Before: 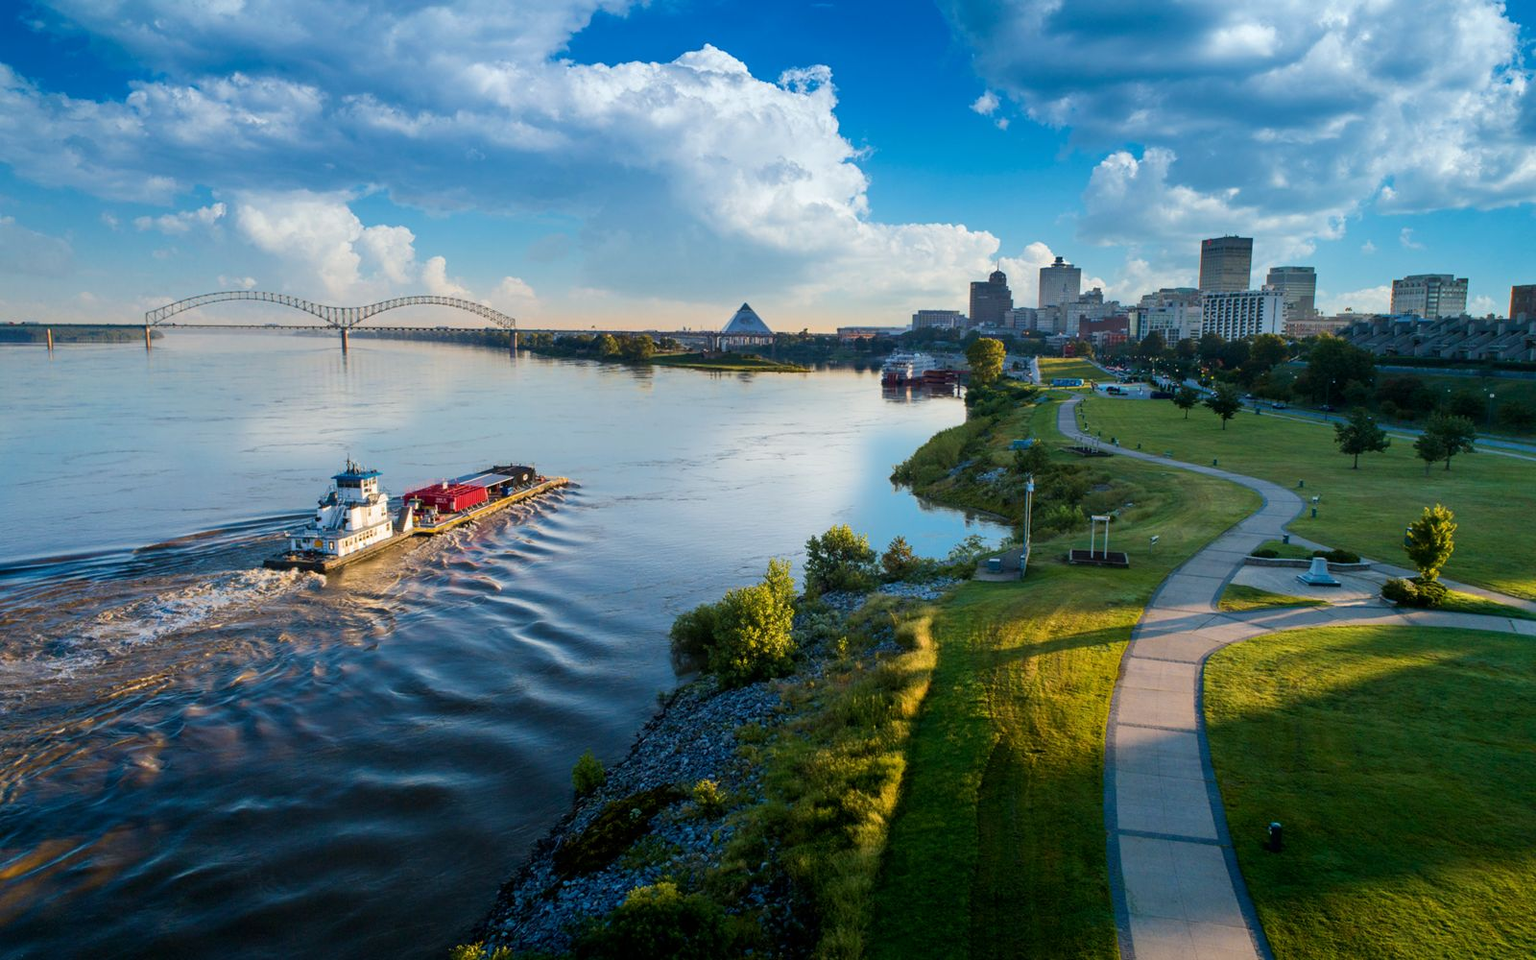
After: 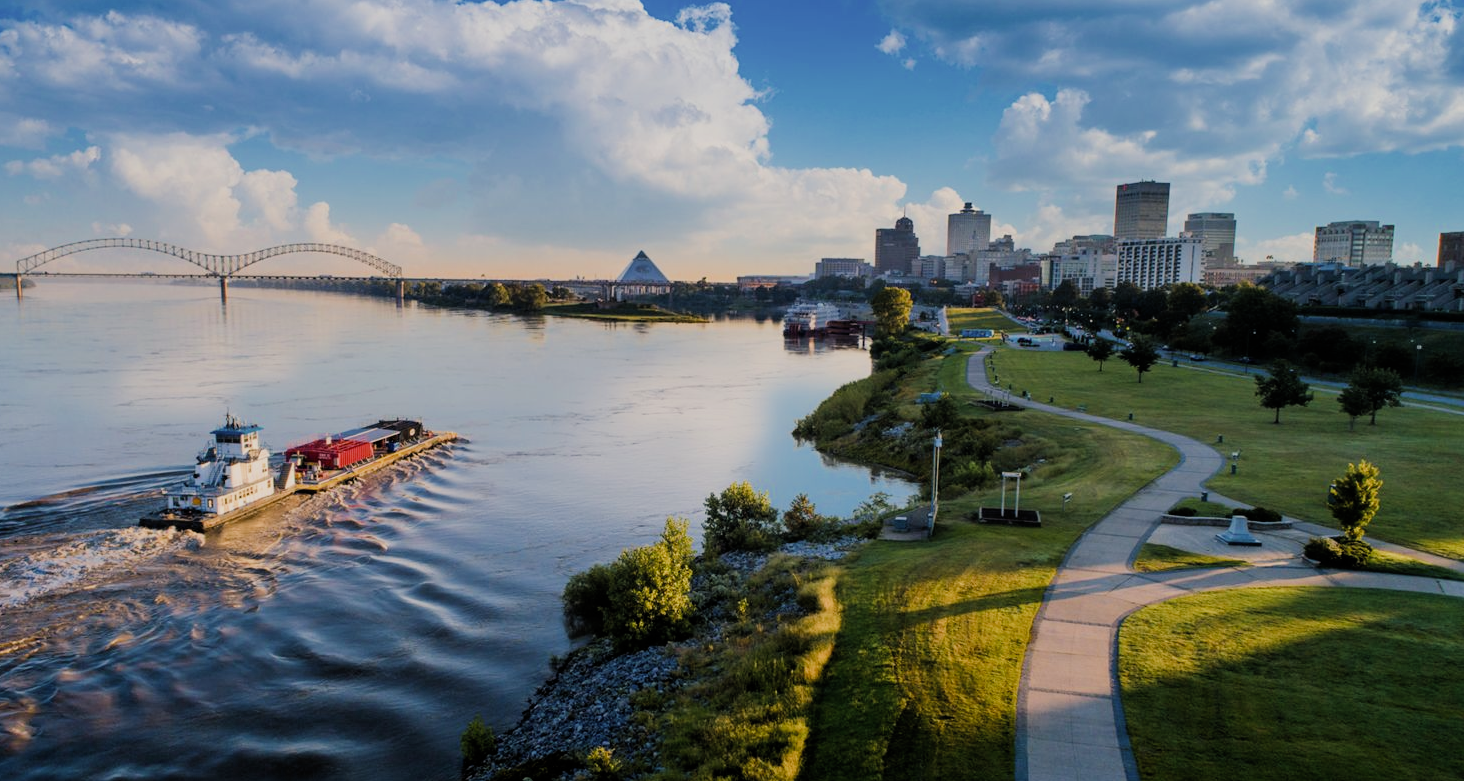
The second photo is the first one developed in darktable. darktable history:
crop: left 8.465%, top 6.575%, bottom 15.316%
color correction: highlights a* -4.79, highlights b* 5.06, saturation 0.956
color calibration: output R [1.063, -0.012, -0.003, 0], output B [-0.079, 0.047, 1, 0], gray › normalize channels true, illuminant custom, x 0.349, y 0.364, temperature 4932.9 K, gamut compression 0.019
filmic rgb: black relative exposure -7.65 EV, white relative exposure 4.56 EV, hardness 3.61, contrast 1.06, add noise in highlights 0.002, color science v3 (2019), use custom middle-gray values true, contrast in highlights soft
